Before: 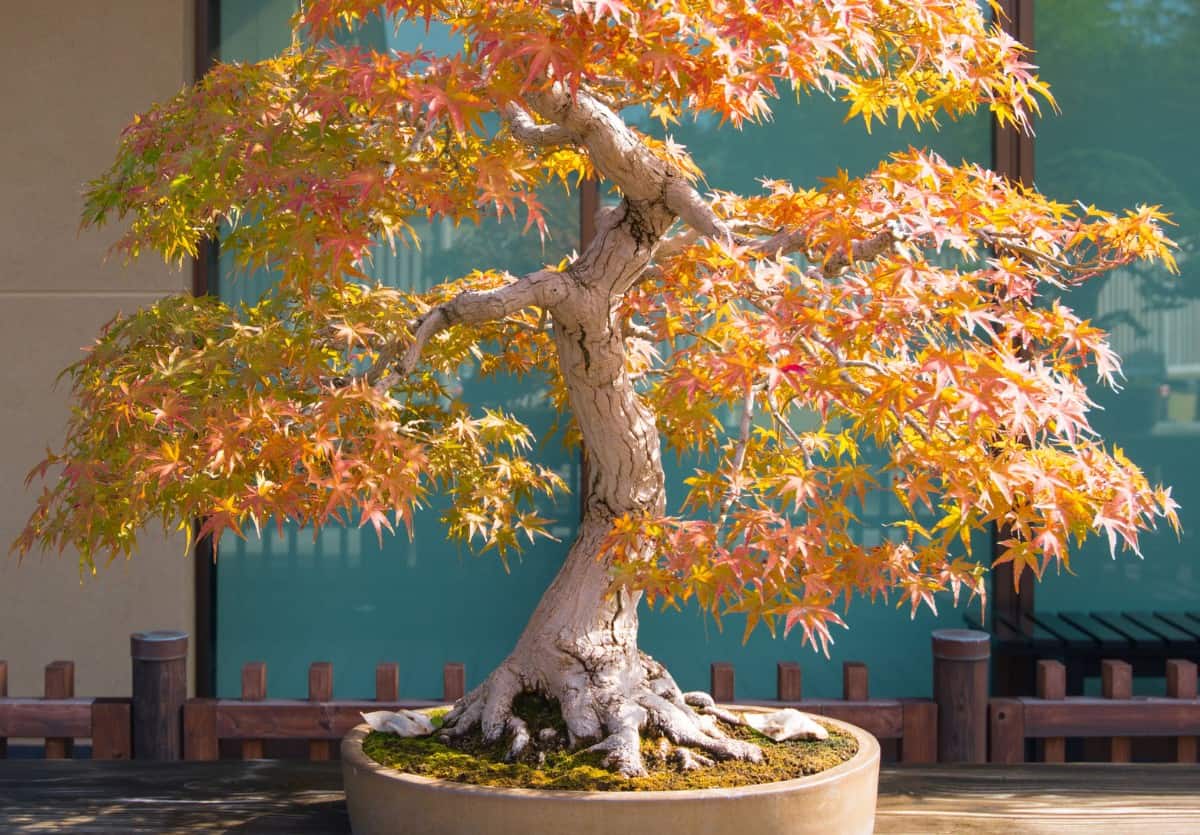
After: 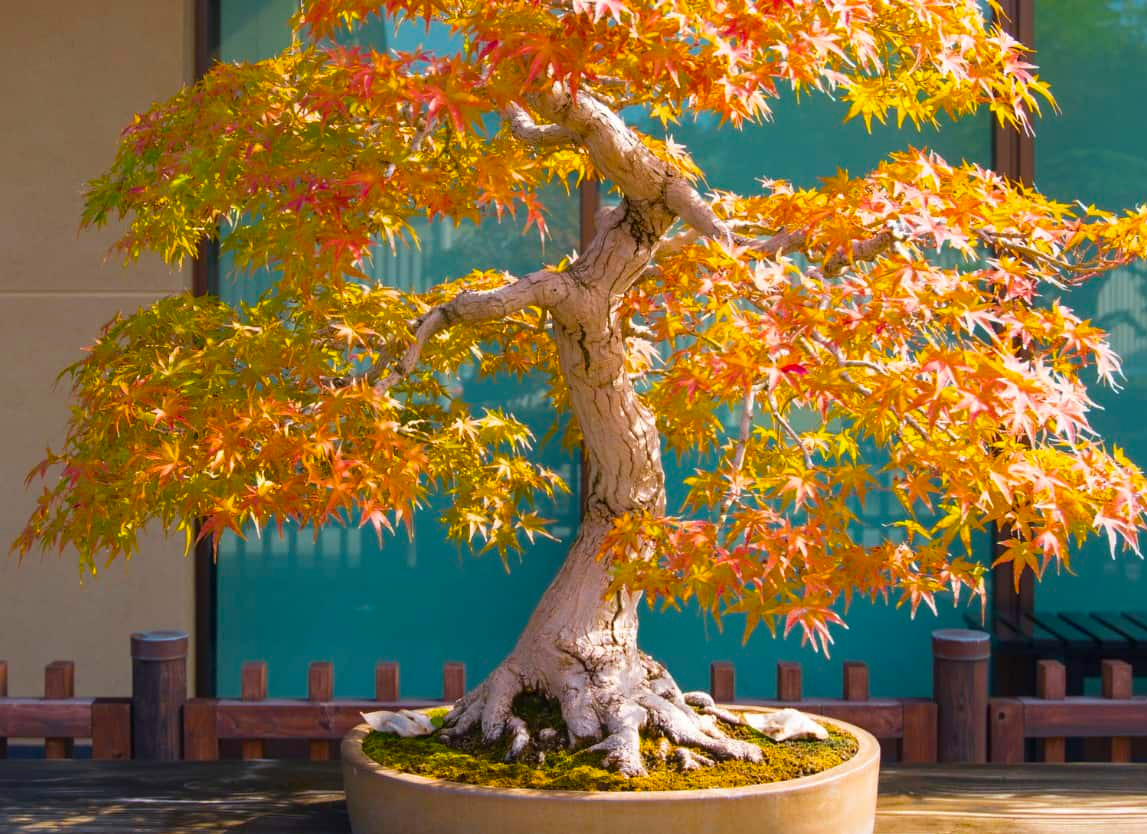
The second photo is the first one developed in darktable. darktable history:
crop: right 4.358%, bottom 0.042%
color balance rgb: linear chroma grading › global chroma 9.039%, perceptual saturation grading › global saturation 35.36%
